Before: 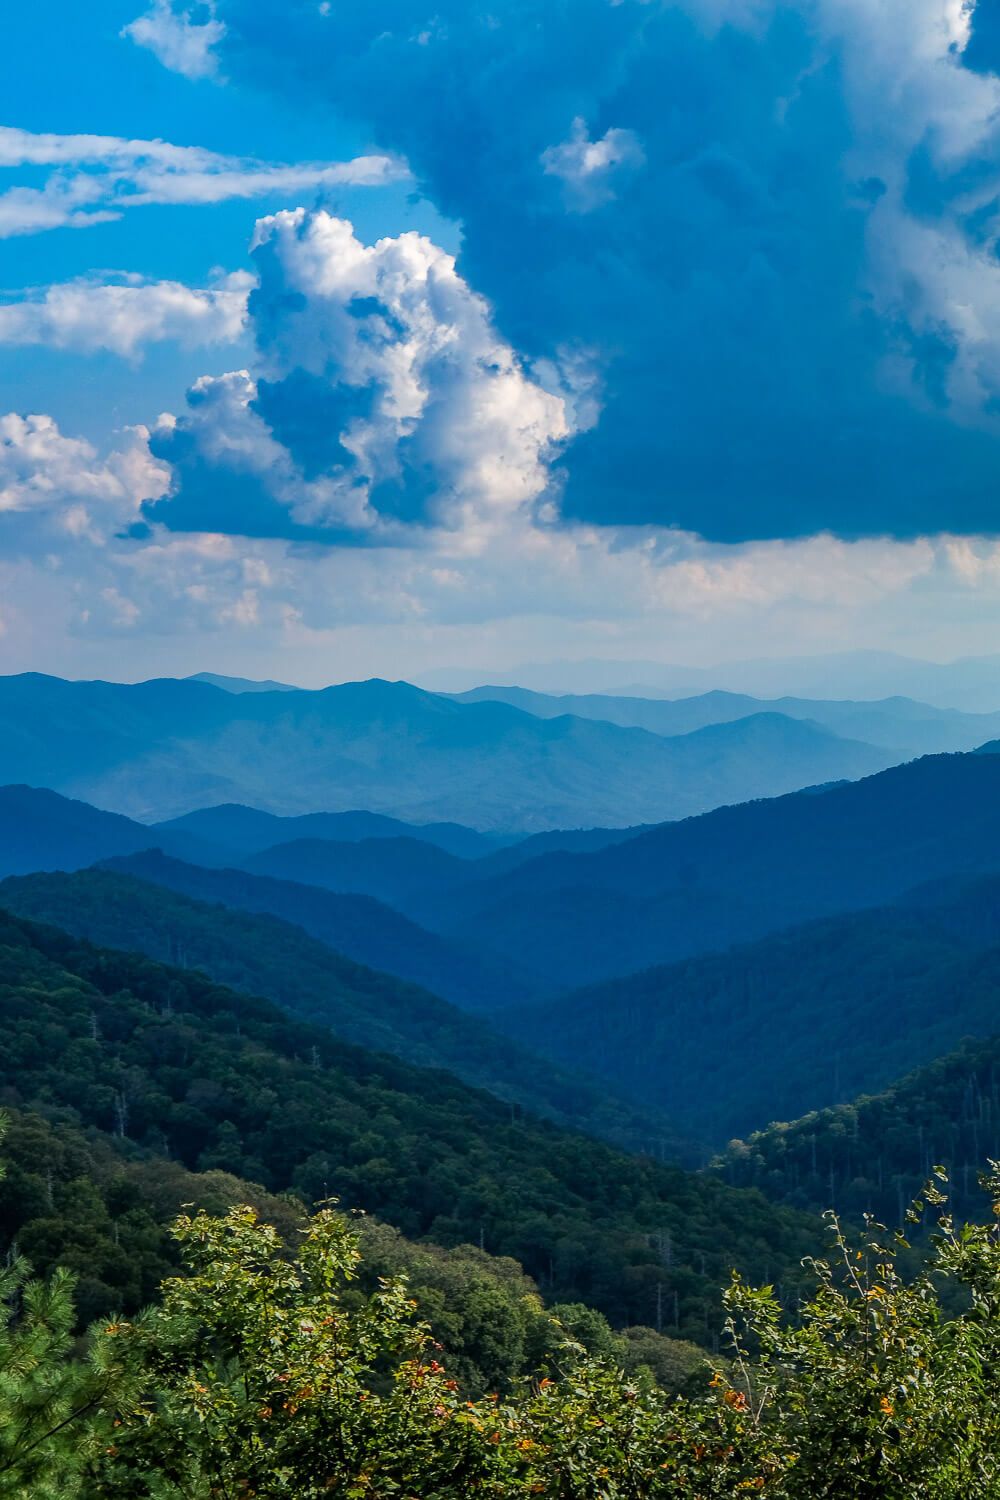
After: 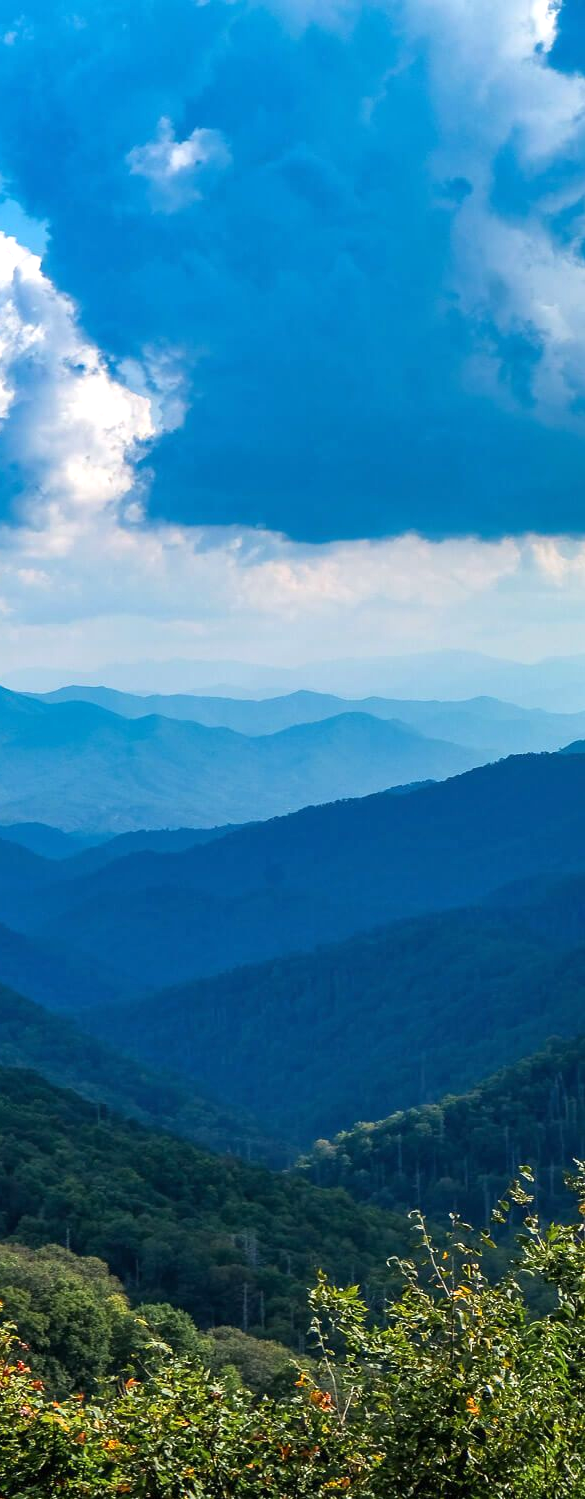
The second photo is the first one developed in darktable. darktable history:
exposure: black level correction 0, exposure 0.5 EV, compensate highlight preservation false
crop: left 41.402%
